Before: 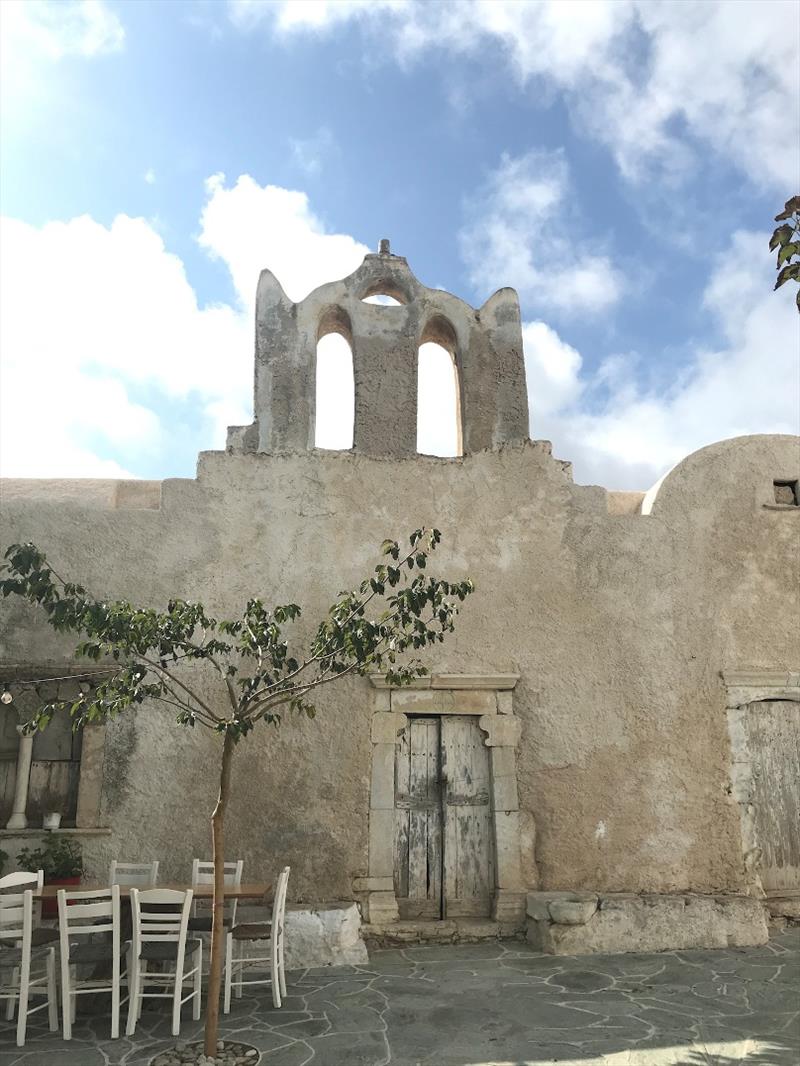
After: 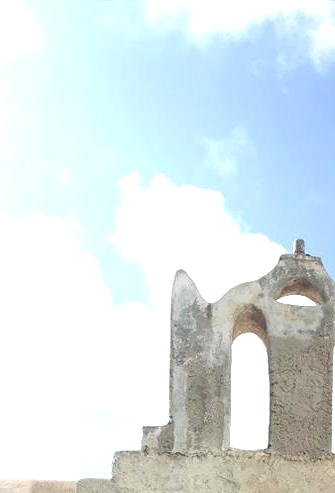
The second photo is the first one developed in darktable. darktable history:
exposure: exposure 0.6 EV, compensate highlight preservation false
color balance rgb: perceptual saturation grading › global saturation 20%, perceptual saturation grading › highlights -25%, perceptual saturation grading › shadows 50%
crop and rotate: left 10.817%, top 0.062%, right 47.194%, bottom 53.626%
color calibration: illuminant same as pipeline (D50), adaptation none (bypass)
